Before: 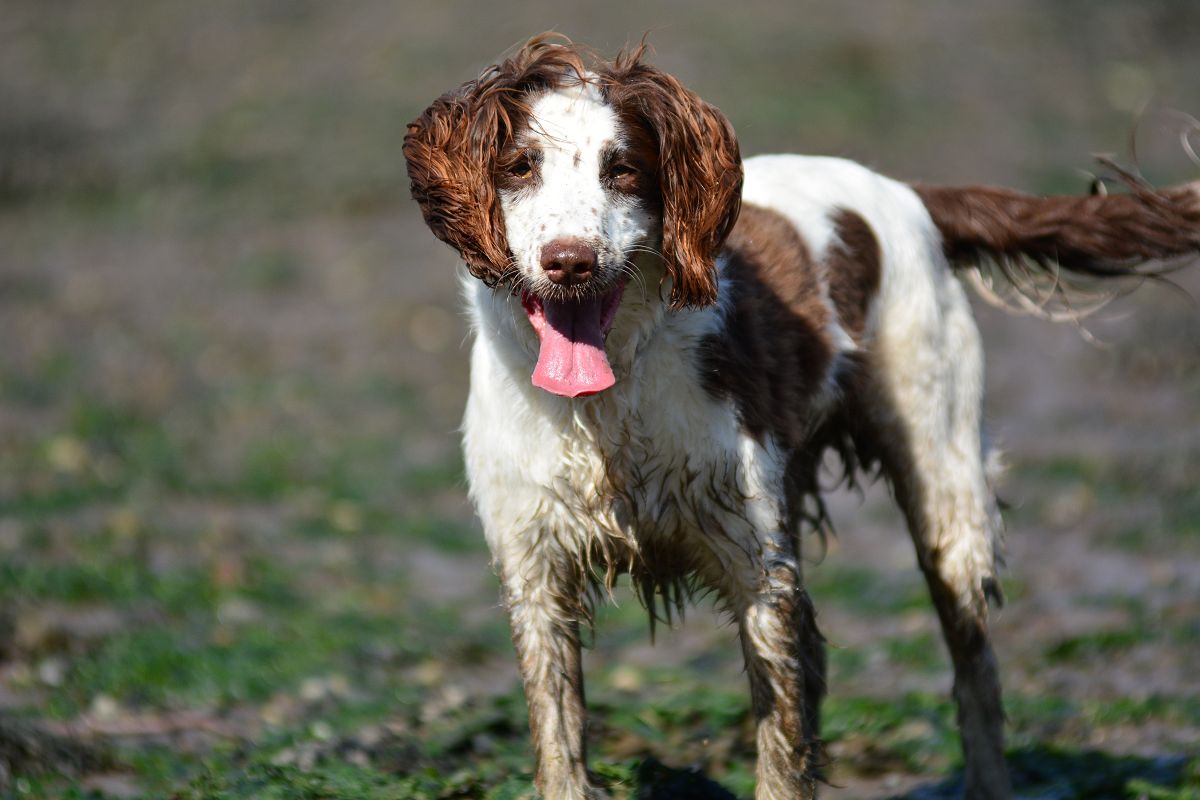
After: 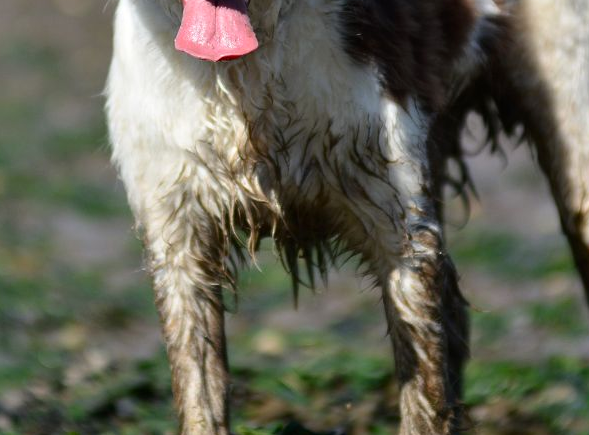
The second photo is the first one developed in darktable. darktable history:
crop: left 29.817%, top 42.106%, right 21.069%, bottom 3.472%
color correction: highlights b* 0.017
shadows and highlights: shadows -29, highlights 29.75
